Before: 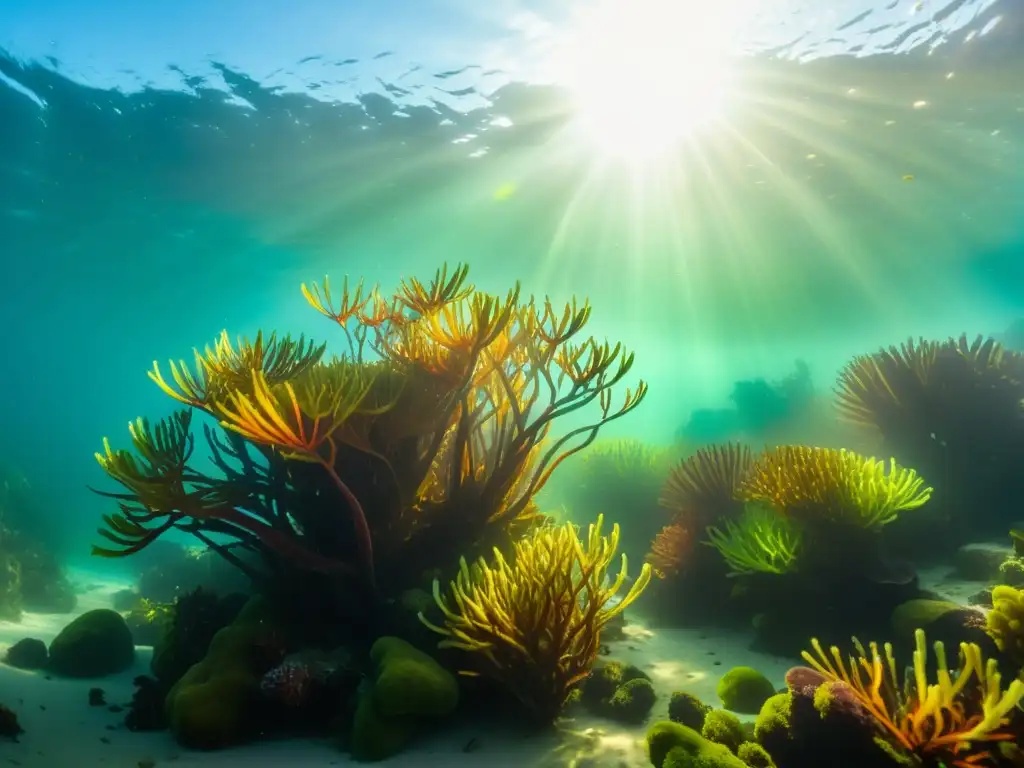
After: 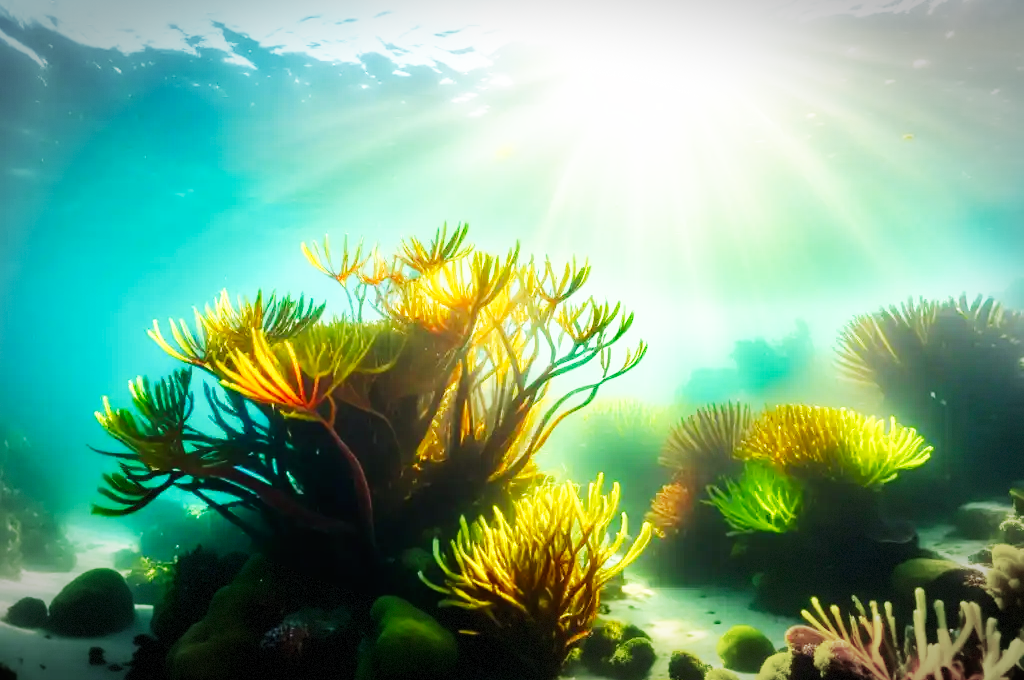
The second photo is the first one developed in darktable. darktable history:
vignetting: automatic ratio true, dithering 8-bit output, unbound false
crop and rotate: top 5.468%, bottom 5.91%
base curve: curves: ch0 [(0, 0) (0.007, 0.004) (0.027, 0.03) (0.046, 0.07) (0.207, 0.54) (0.442, 0.872) (0.673, 0.972) (1, 1)], preserve colors none
